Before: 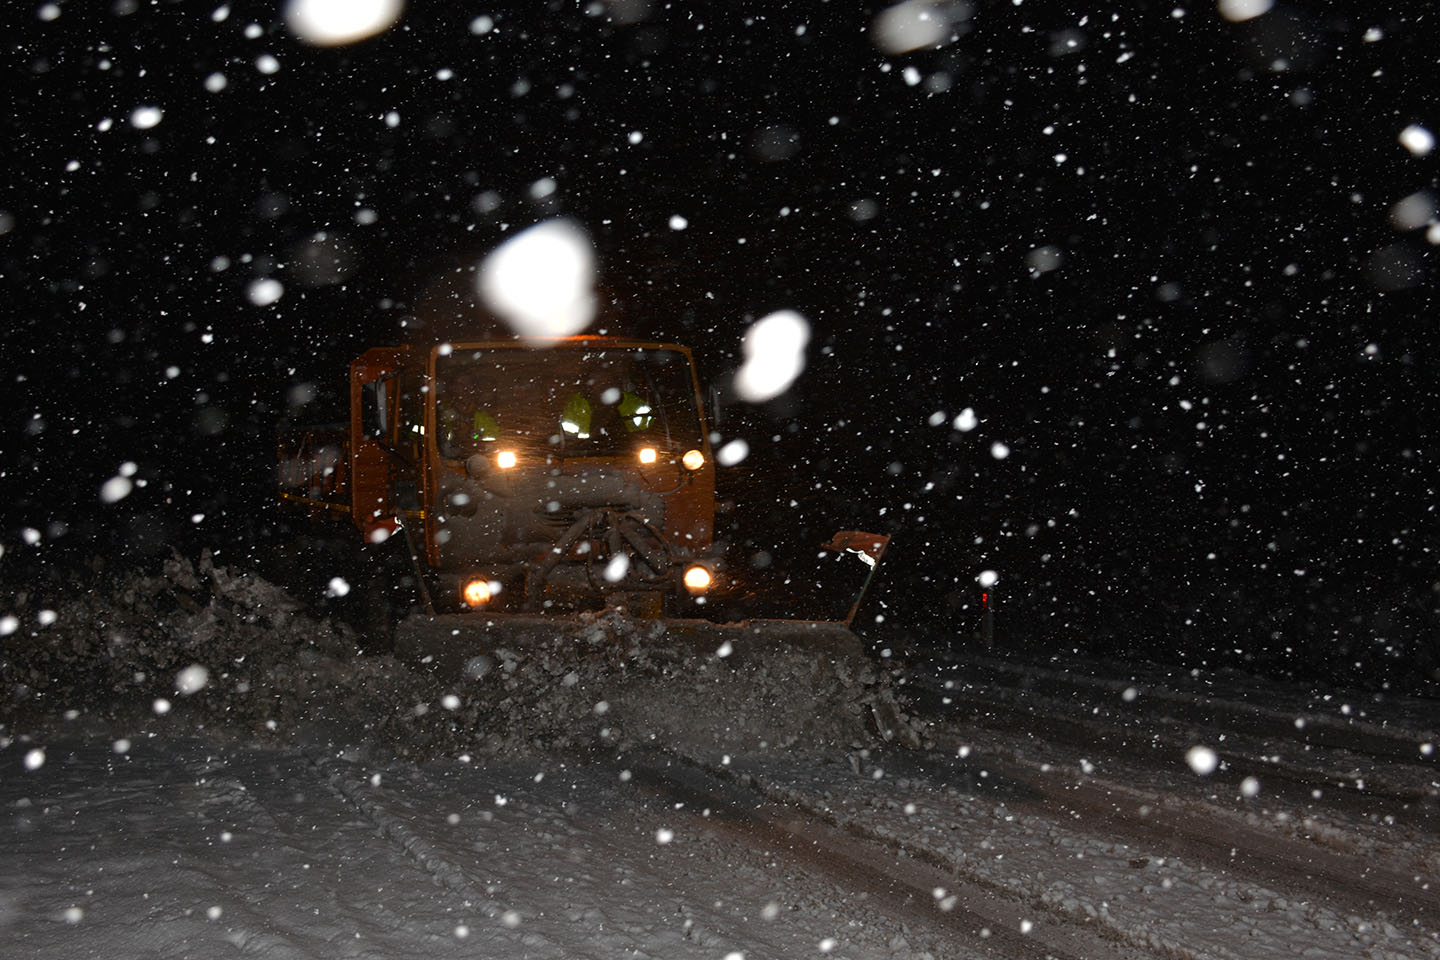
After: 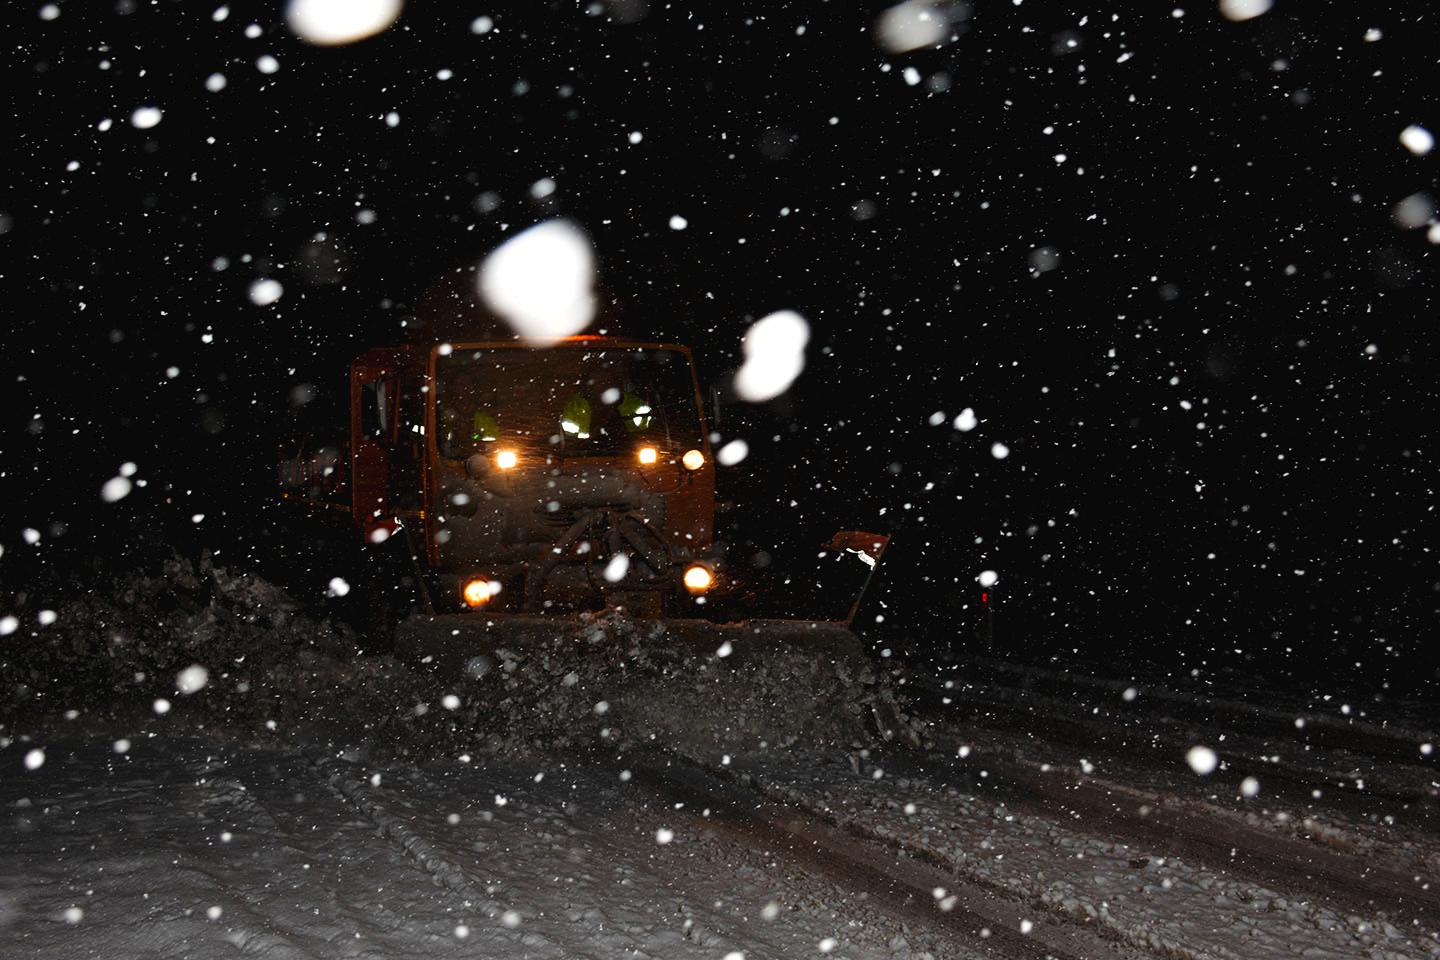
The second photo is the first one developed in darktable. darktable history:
tone equalizer: on, module defaults
tone curve: curves: ch0 [(0, 0) (0.003, 0.025) (0.011, 0.025) (0.025, 0.025) (0.044, 0.026) (0.069, 0.033) (0.1, 0.053) (0.136, 0.078) (0.177, 0.108) (0.224, 0.153) (0.277, 0.213) (0.335, 0.286) (0.399, 0.372) (0.468, 0.467) (0.543, 0.565) (0.623, 0.675) (0.709, 0.775) (0.801, 0.863) (0.898, 0.936) (1, 1)], preserve colors none
